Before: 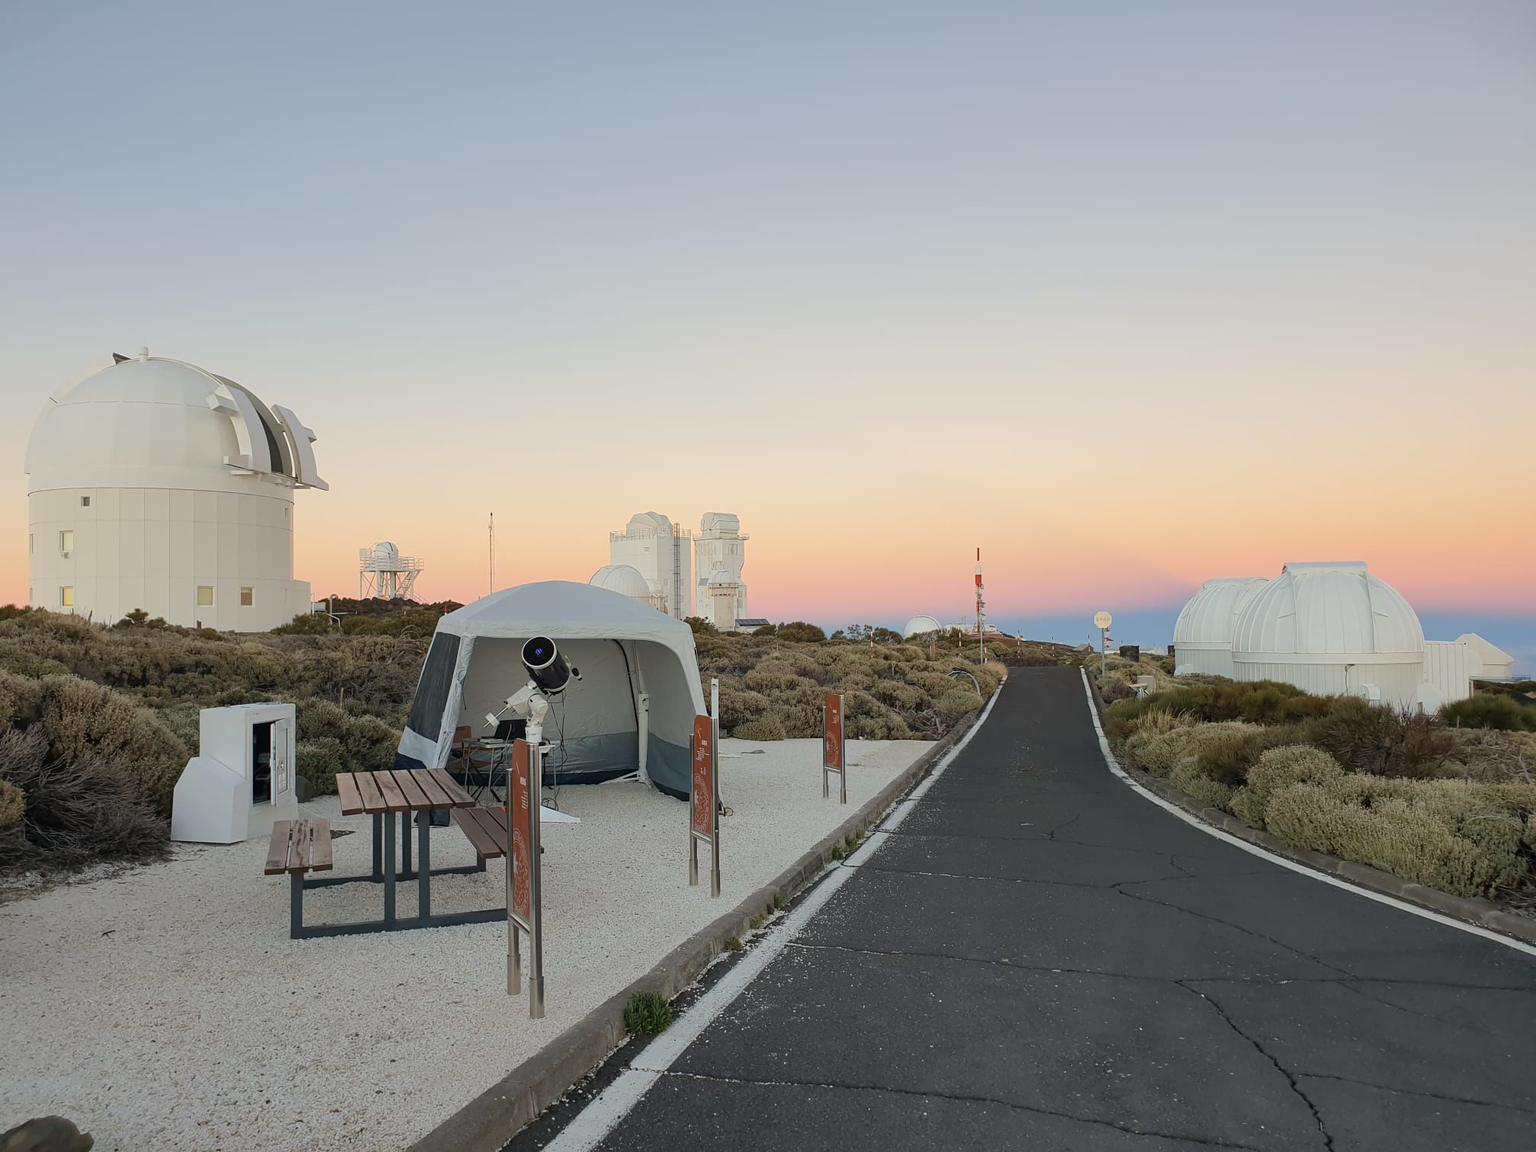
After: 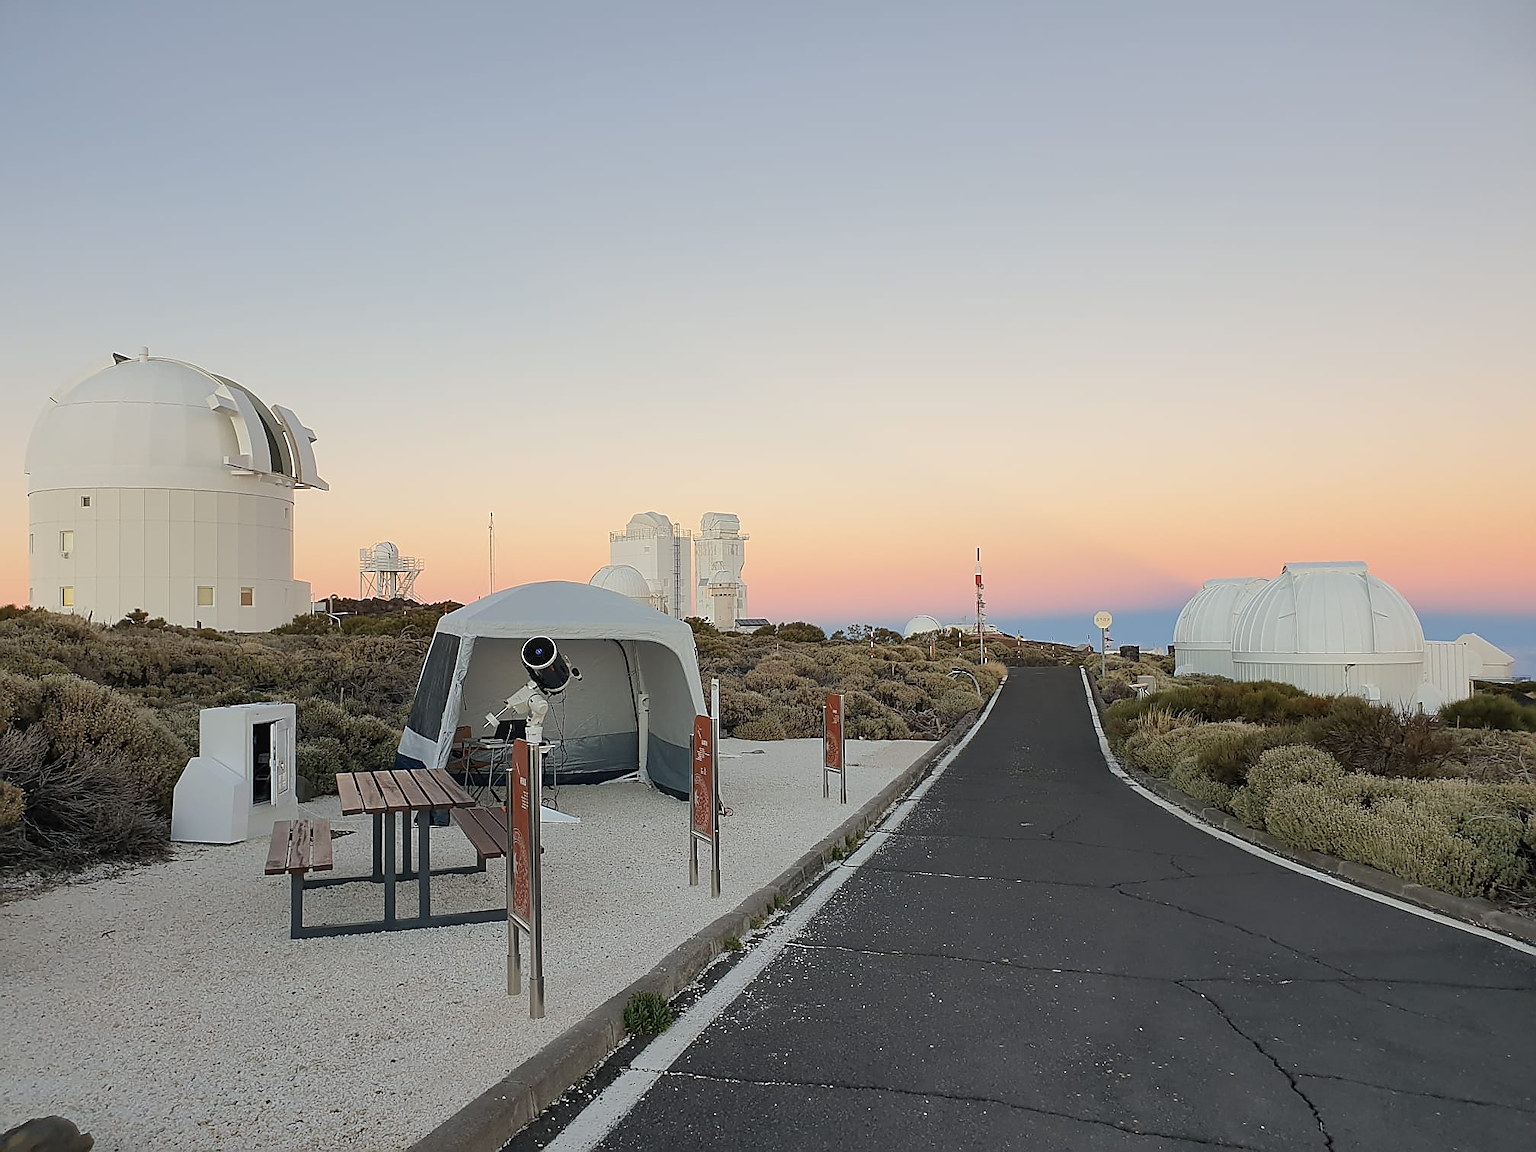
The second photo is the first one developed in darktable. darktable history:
sharpen: radius 1.4, amount 1.25, threshold 0.7
white balance: red 1, blue 1
